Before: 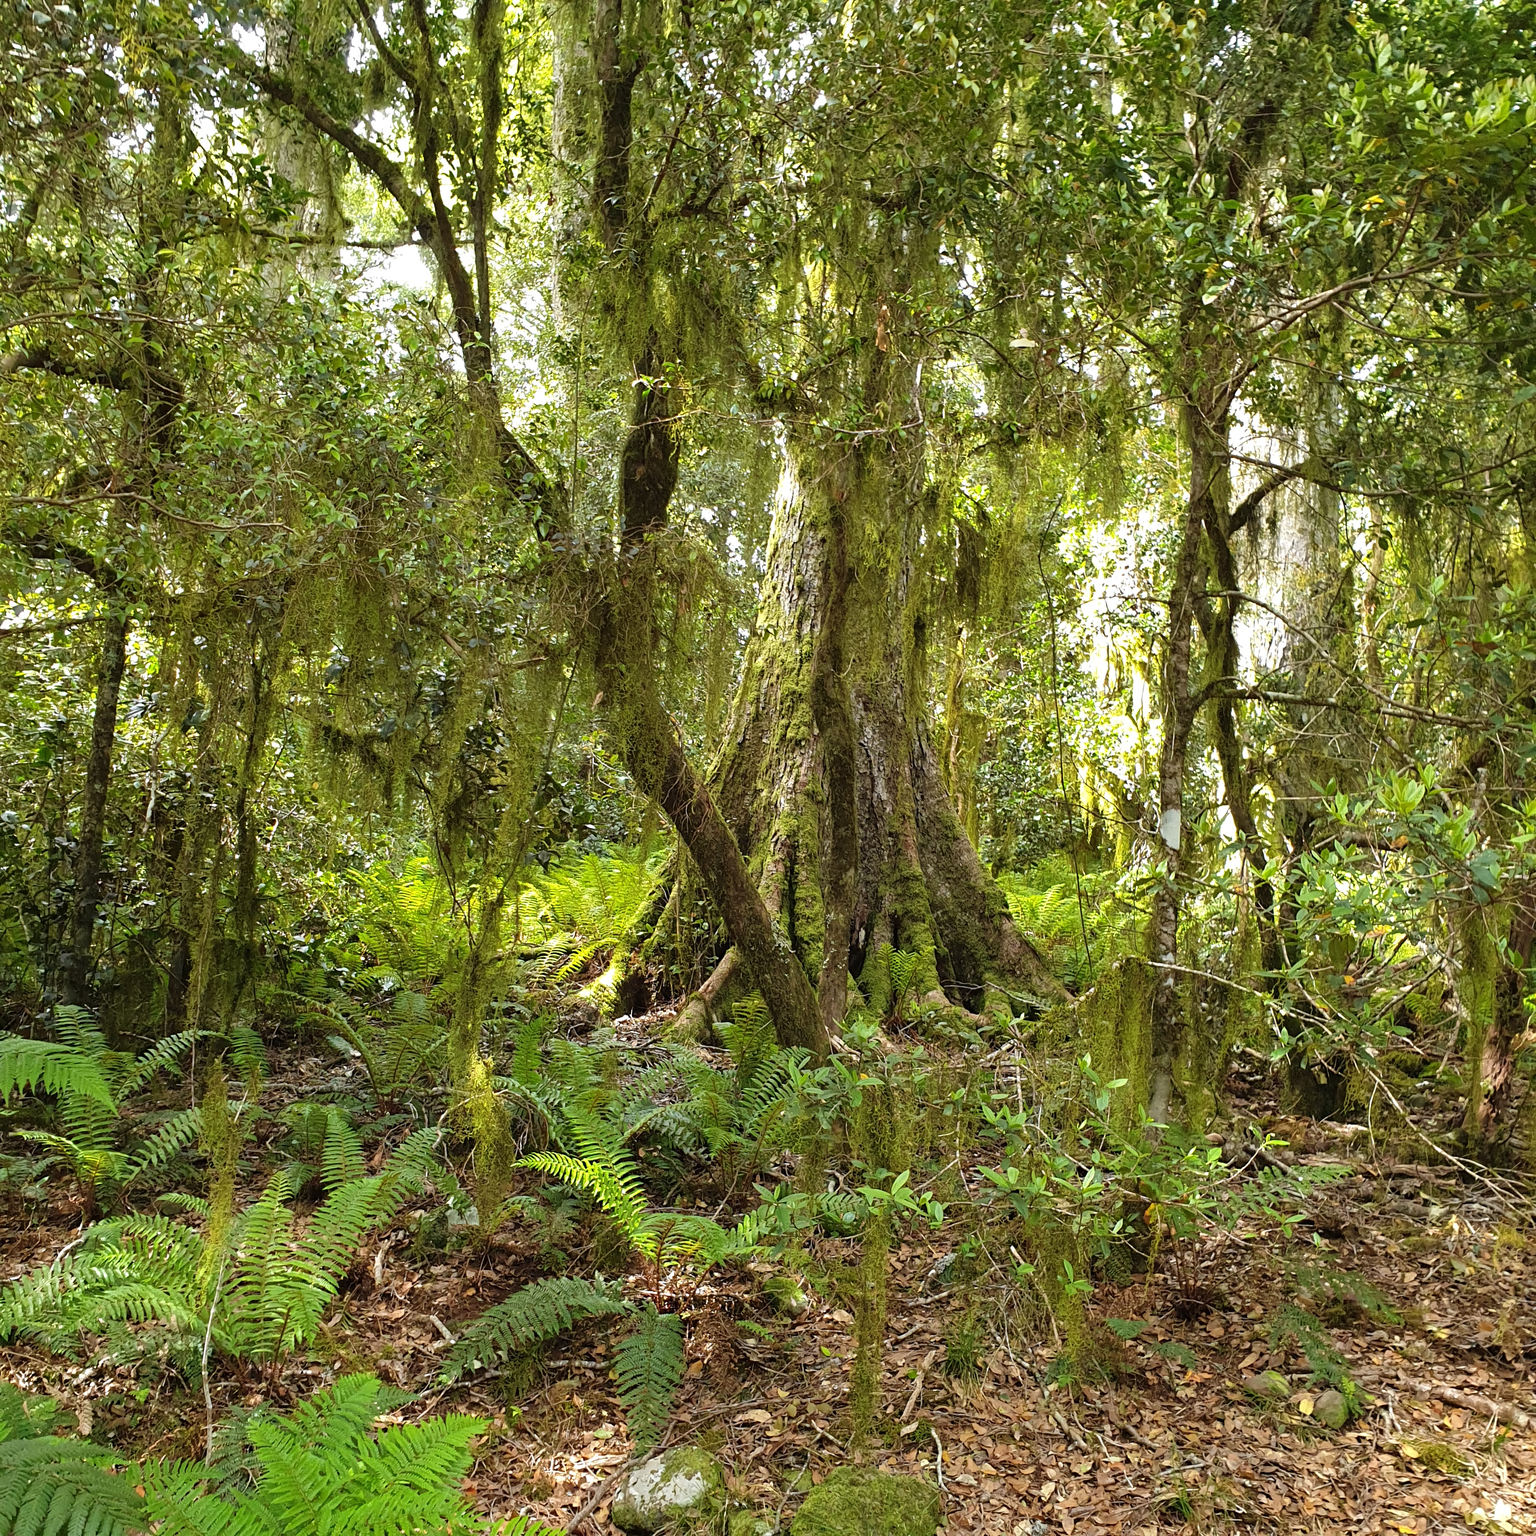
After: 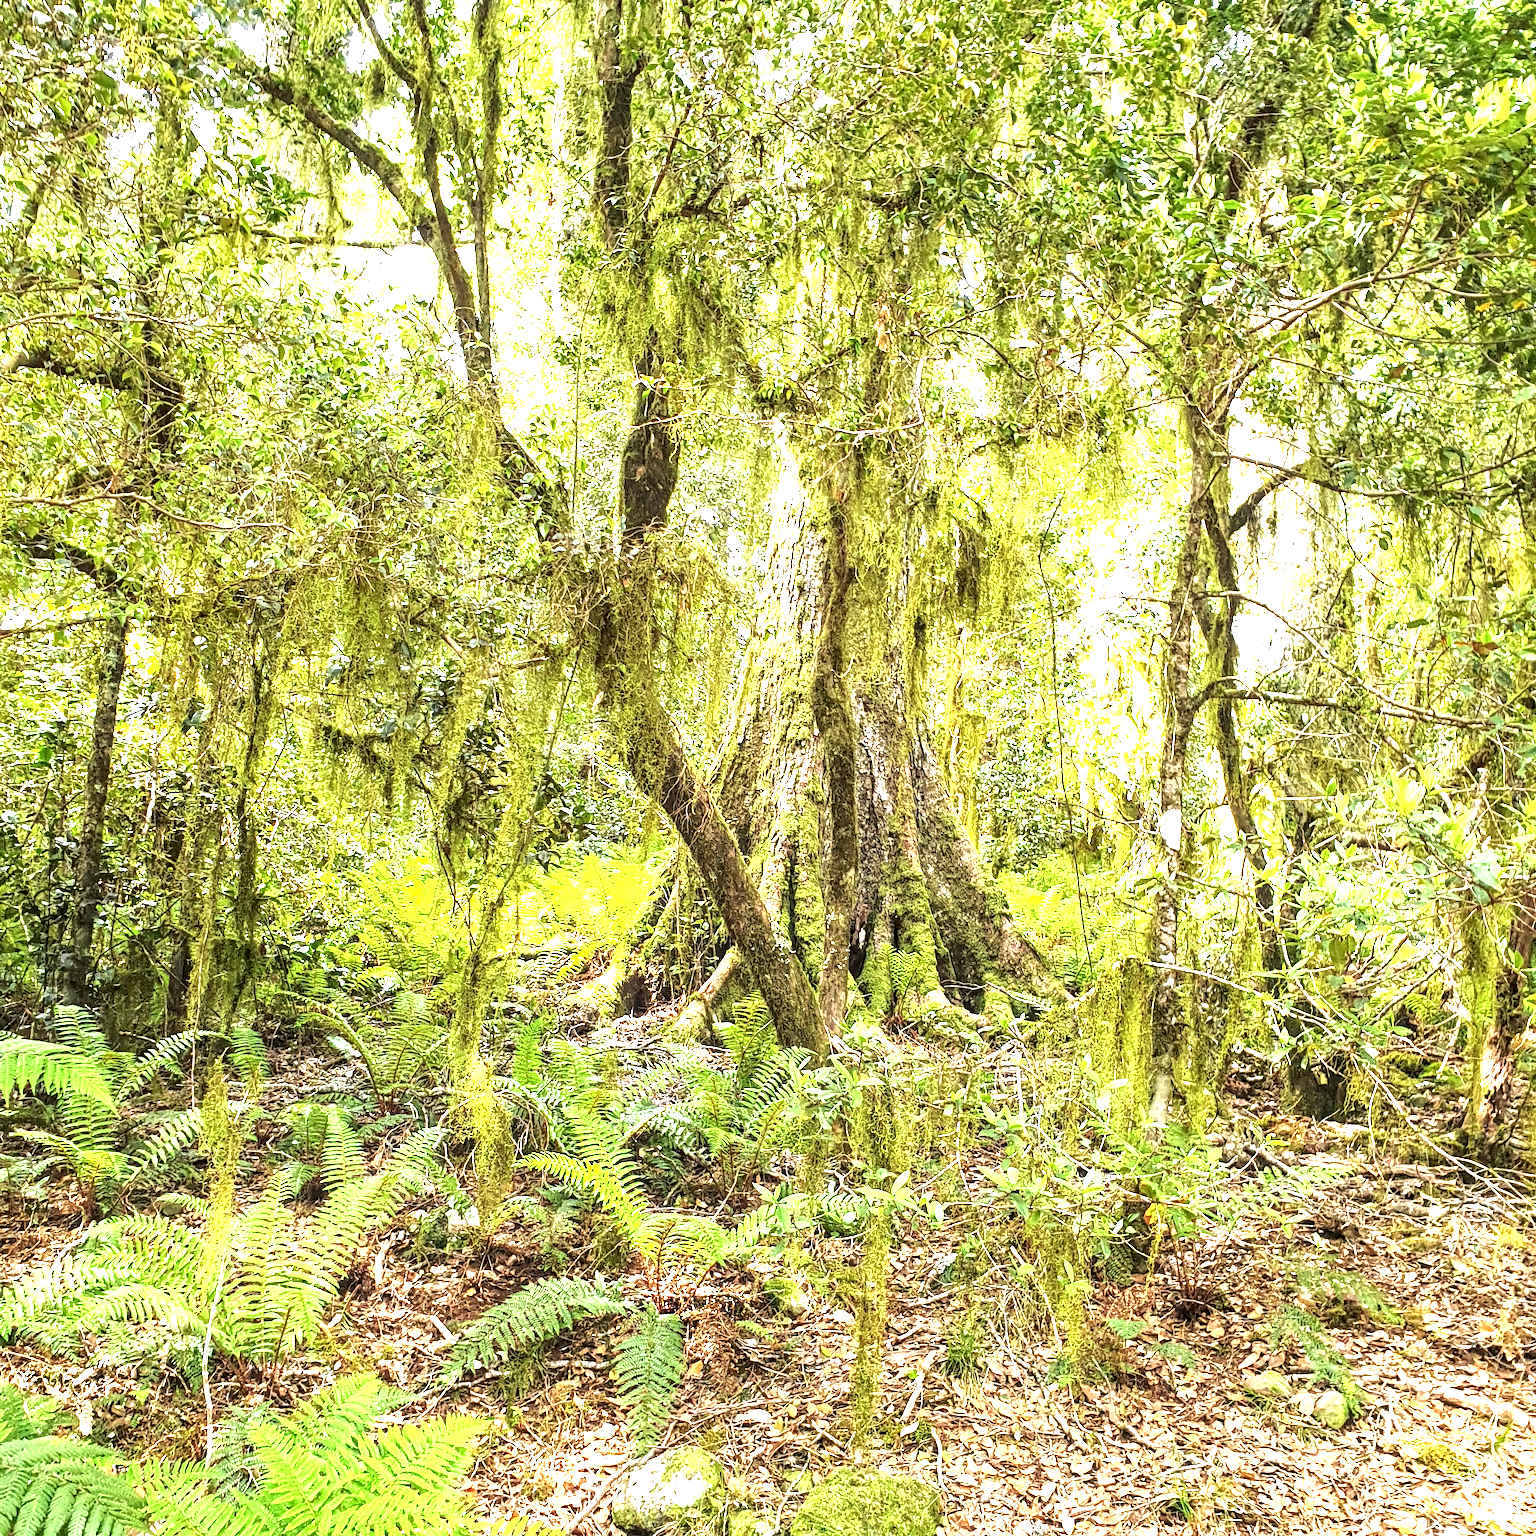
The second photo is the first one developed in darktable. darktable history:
local contrast: detail 160%
exposure: exposure 1.995 EV, compensate highlight preservation false
